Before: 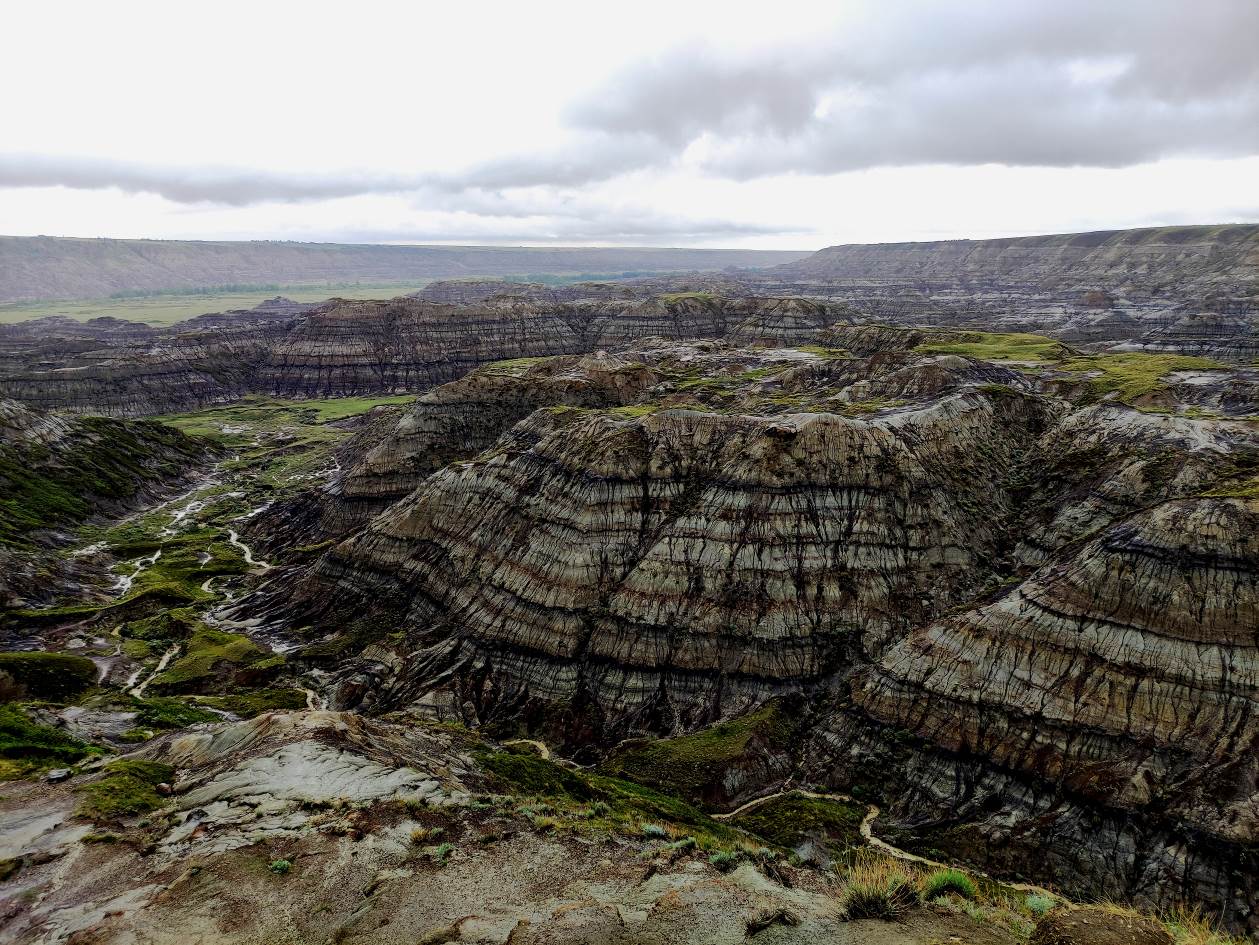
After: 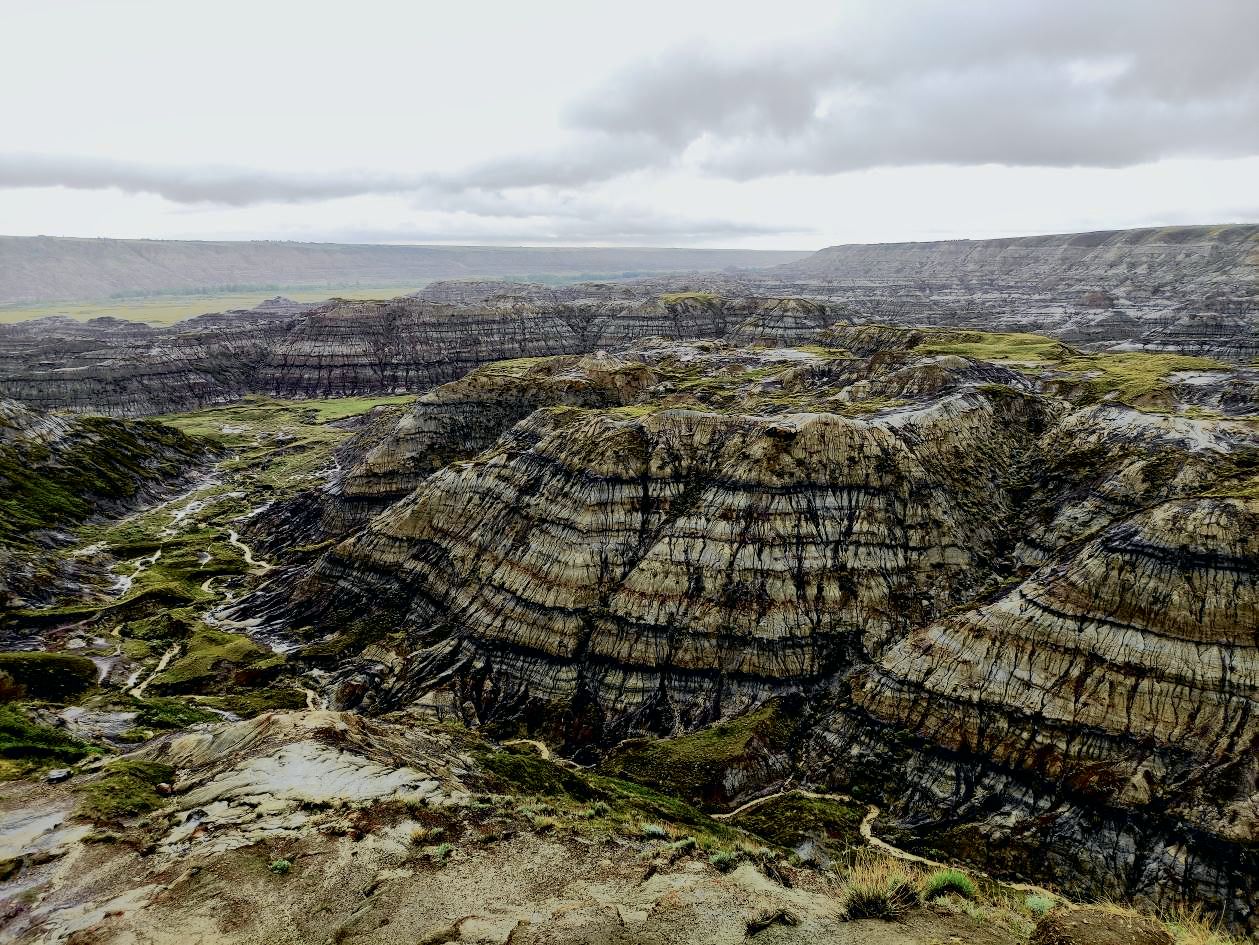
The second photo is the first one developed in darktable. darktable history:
tone curve: curves: ch0 [(0, 0) (0.037, 0.011) (0.135, 0.093) (0.266, 0.281) (0.461, 0.555) (0.581, 0.716) (0.675, 0.793) (0.767, 0.849) (0.91, 0.924) (1, 0.979)]; ch1 [(0, 0) (0.292, 0.278) (0.419, 0.423) (0.493, 0.492) (0.506, 0.5) (0.534, 0.529) (0.562, 0.562) (0.641, 0.663) (0.754, 0.76) (1, 1)]; ch2 [(0, 0) (0.294, 0.3) (0.361, 0.372) (0.429, 0.445) (0.478, 0.486) (0.502, 0.498) (0.518, 0.522) (0.531, 0.549) (0.561, 0.579) (0.64, 0.645) (0.7, 0.7) (0.861, 0.808) (1, 0.951)], color space Lab, independent channels, preserve colors none
shadows and highlights: on, module defaults
